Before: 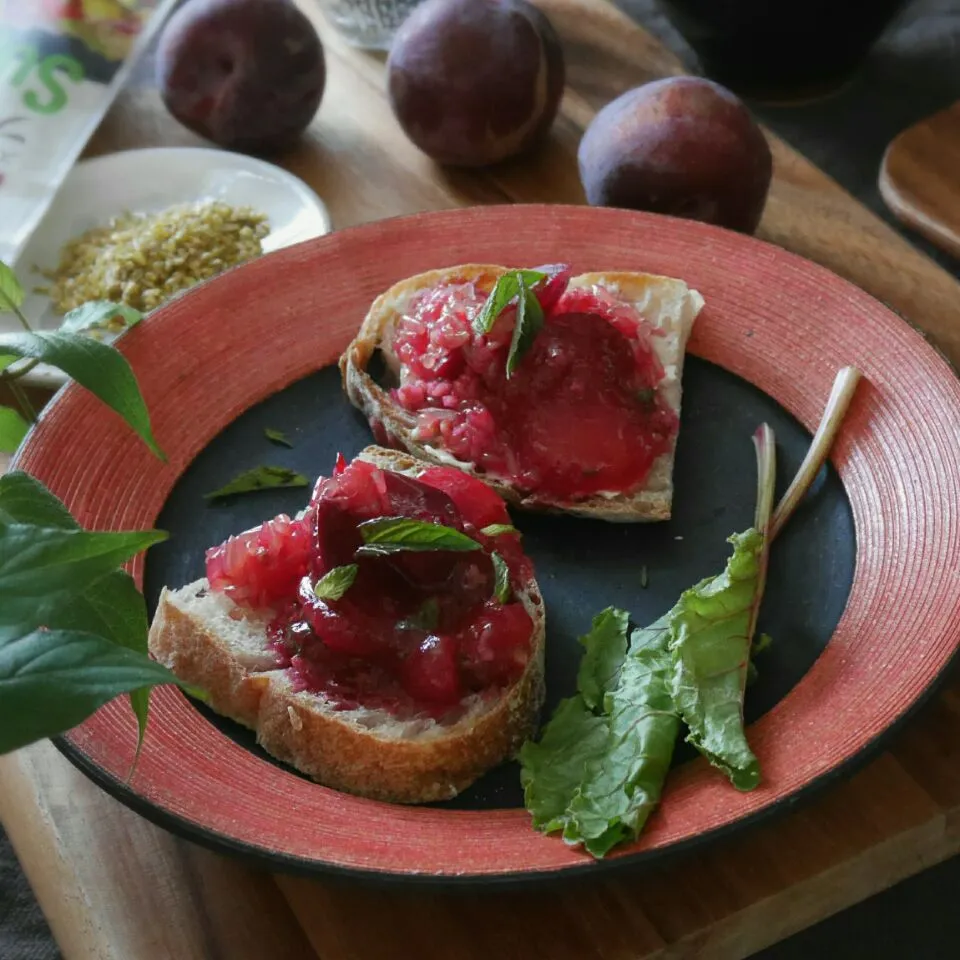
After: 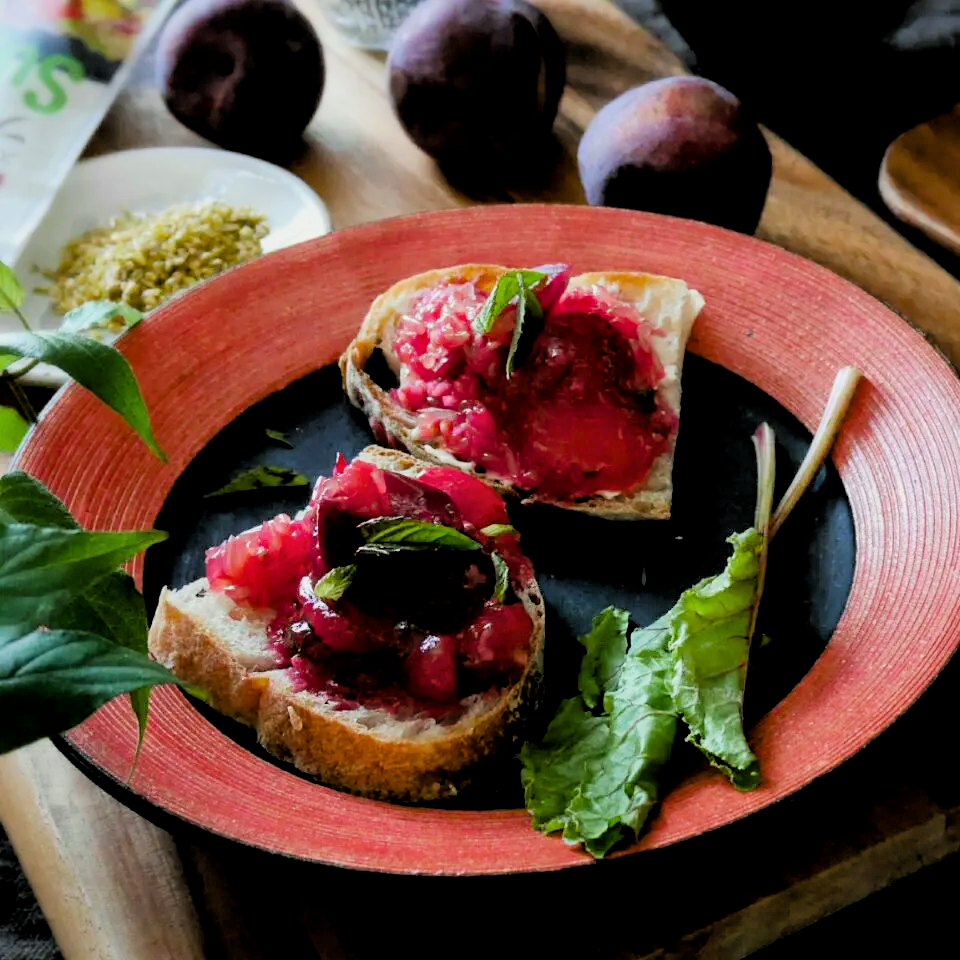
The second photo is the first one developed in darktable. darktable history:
color balance rgb: linear chroma grading › global chroma 14.667%, perceptual saturation grading › global saturation 0.829%, perceptual saturation grading › highlights -18.603%, perceptual saturation grading › mid-tones 6.826%, perceptual saturation grading › shadows 27.915%, perceptual brilliance grading › global brilliance 18.52%
tone curve: color space Lab, independent channels, preserve colors none
filmic rgb: black relative exposure -2.73 EV, white relative exposure 4.56 EV, hardness 1.74, contrast 1.253, color science v6 (2022), iterations of high-quality reconstruction 10
tone equalizer: -8 EV 0.071 EV, edges refinement/feathering 500, mask exposure compensation -1.57 EV, preserve details no
local contrast: mode bilateral grid, contrast 20, coarseness 50, detail 120%, midtone range 0.2
